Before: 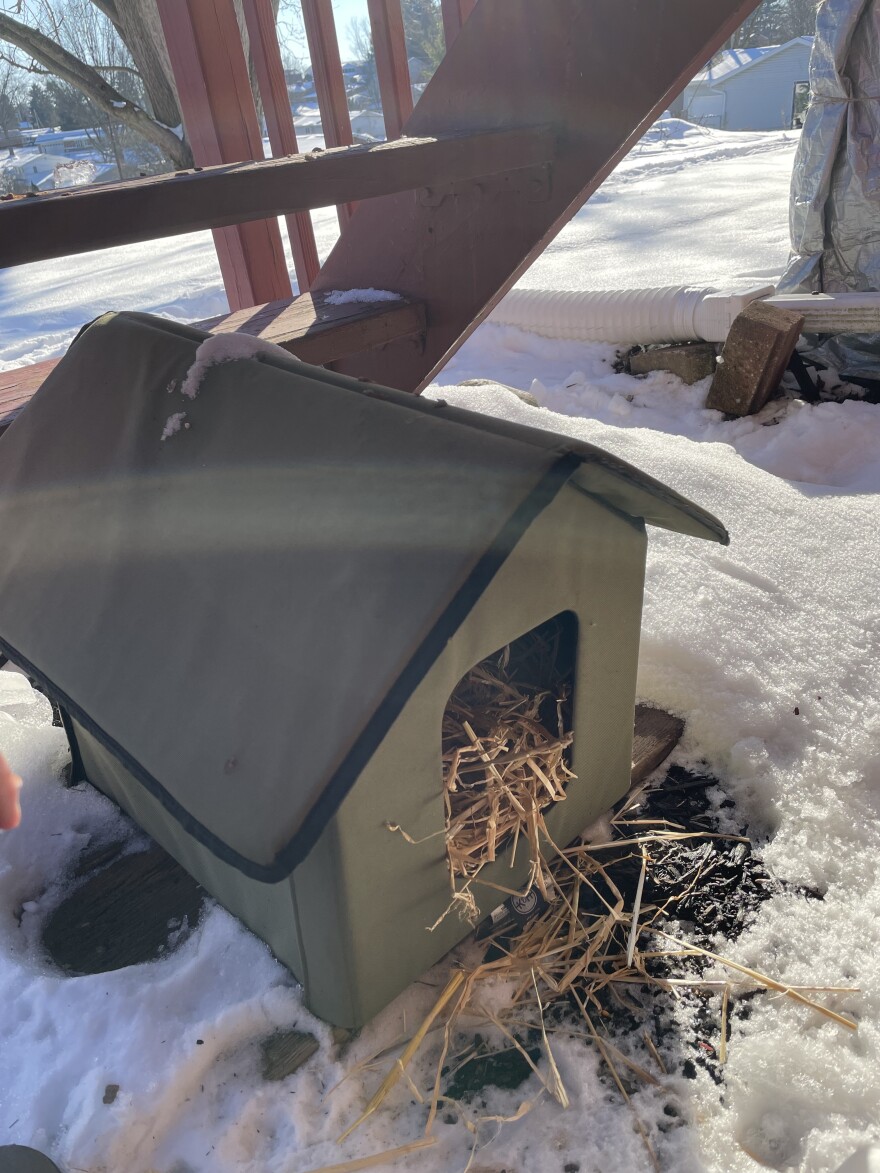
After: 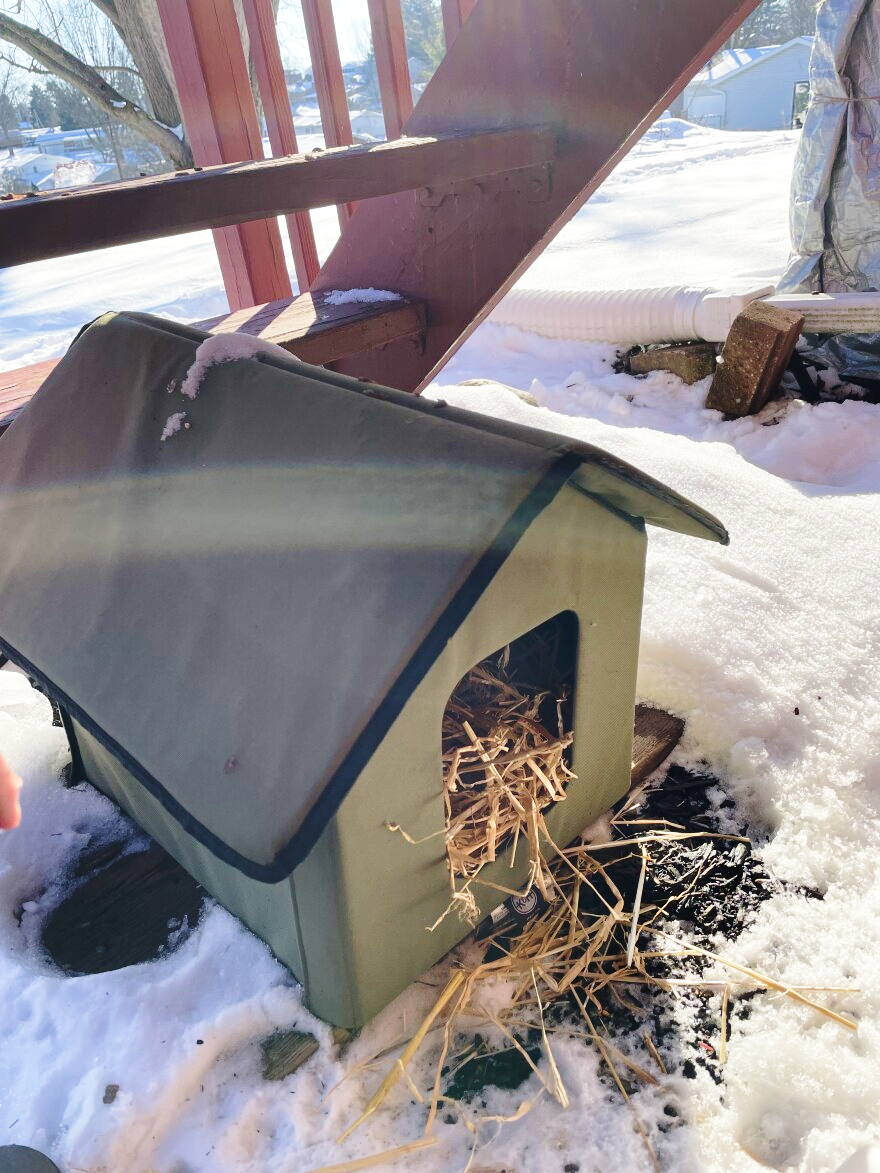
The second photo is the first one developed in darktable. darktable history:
base curve: curves: ch0 [(0, 0) (0.036, 0.037) (0.121, 0.228) (0.46, 0.76) (0.859, 0.983) (1, 1)], preserve colors none
velvia: on, module defaults
